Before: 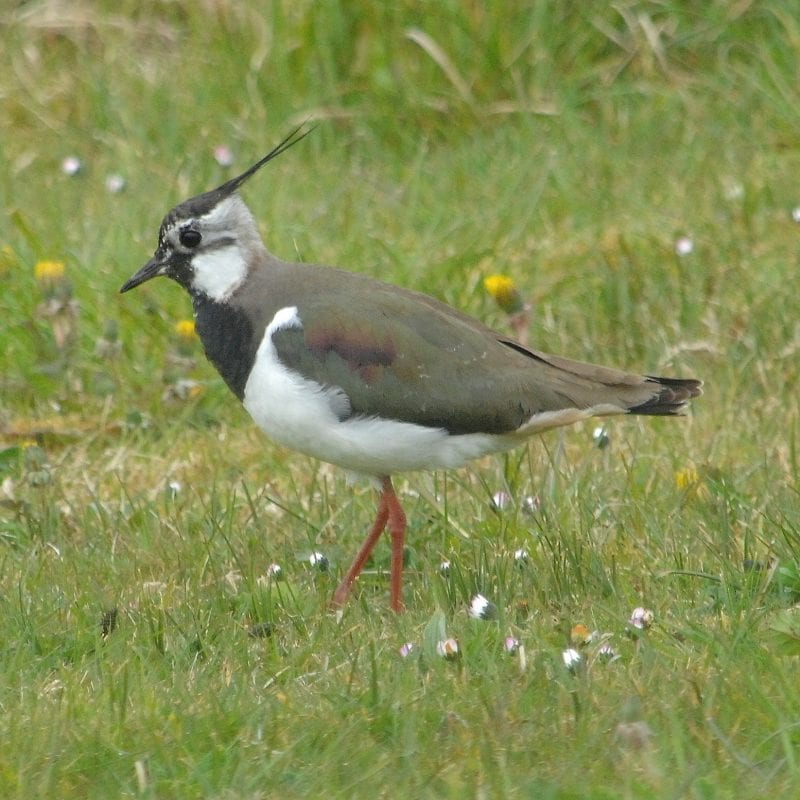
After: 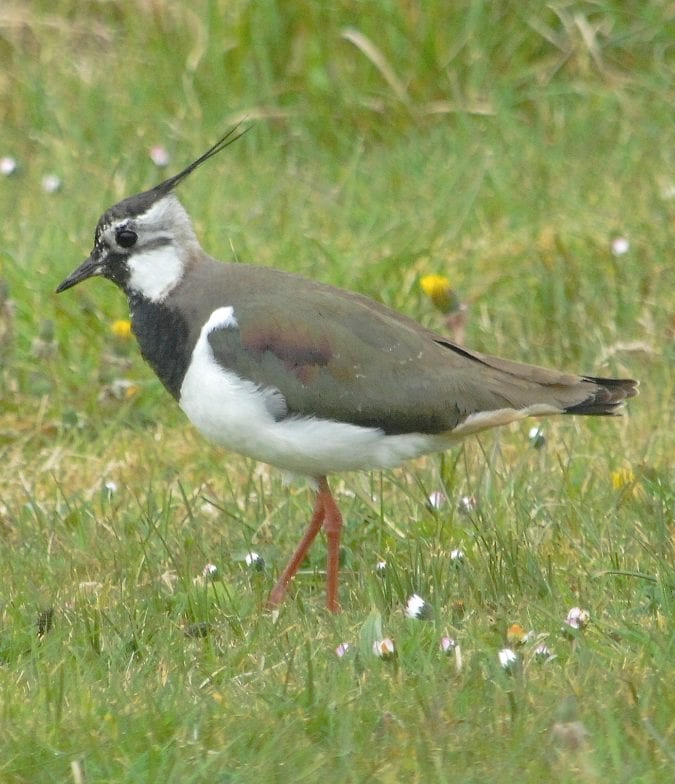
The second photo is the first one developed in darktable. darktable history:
crop: left 8.026%, right 7.374%
tone curve: curves: ch0 [(0, 0) (0.003, 0.049) (0.011, 0.051) (0.025, 0.055) (0.044, 0.065) (0.069, 0.081) (0.1, 0.11) (0.136, 0.15) (0.177, 0.195) (0.224, 0.242) (0.277, 0.308) (0.335, 0.375) (0.399, 0.436) (0.468, 0.5) (0.543, 0.574) (0.623, 0.665) (0.709, 0.761) (0.801, 0.851) (0.898, 0.933) (1, 1)], preserve colors none
